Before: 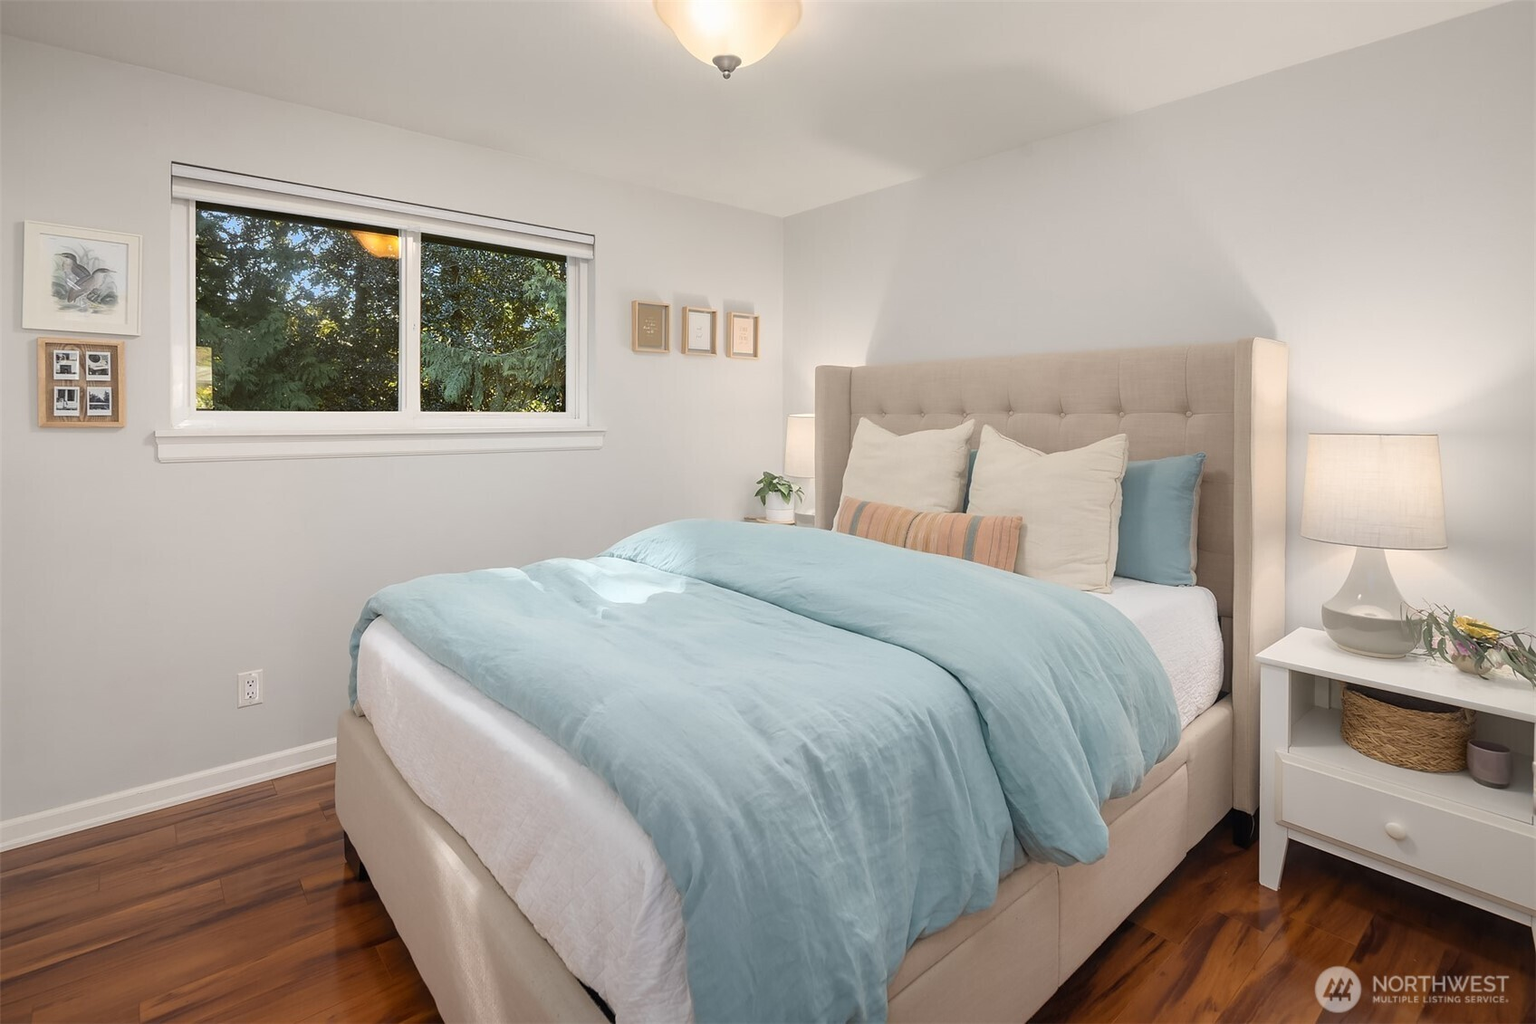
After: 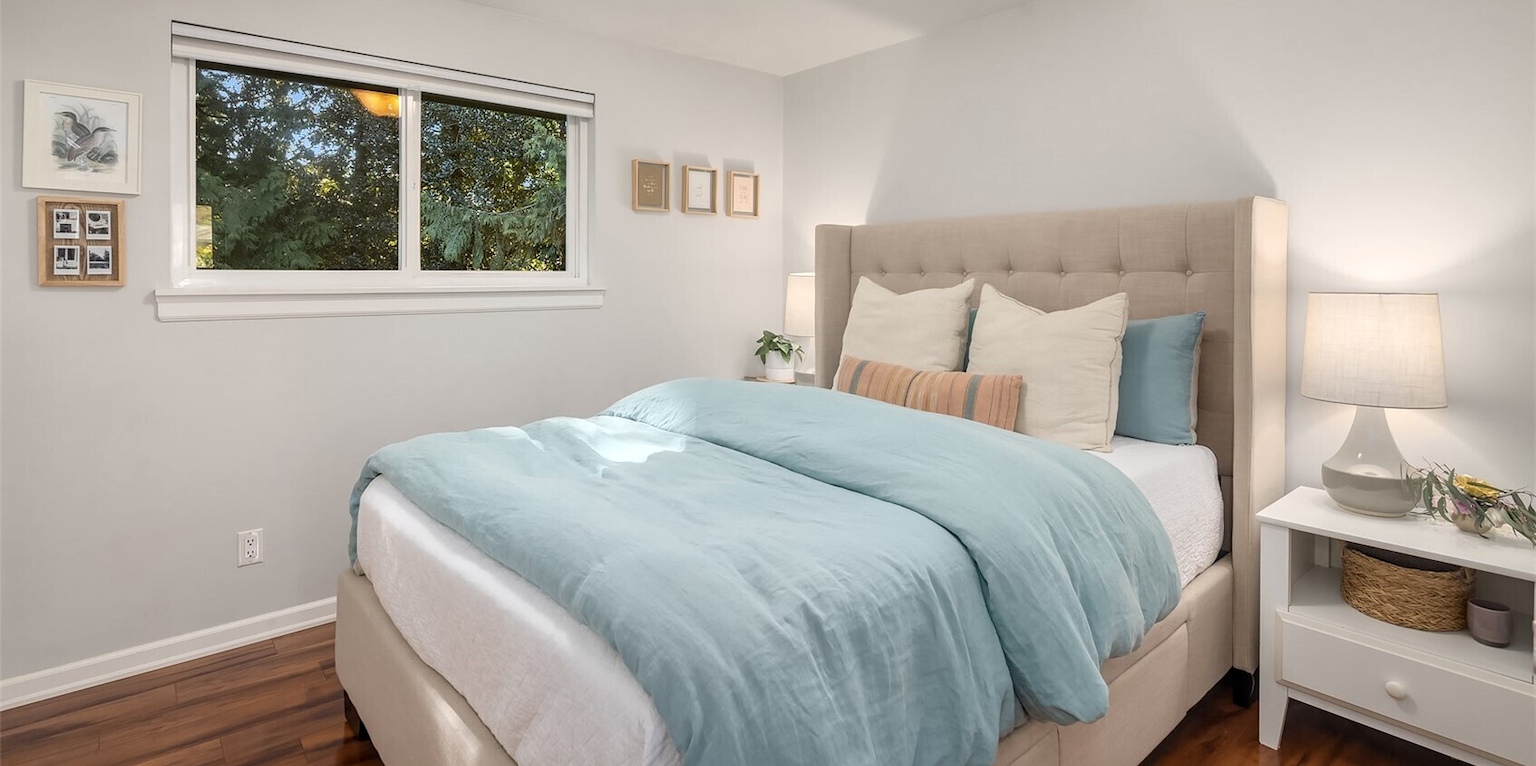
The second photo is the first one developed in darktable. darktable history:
local contrast: on, module defaults
crop: top 13.852%, bottom 11.283%
